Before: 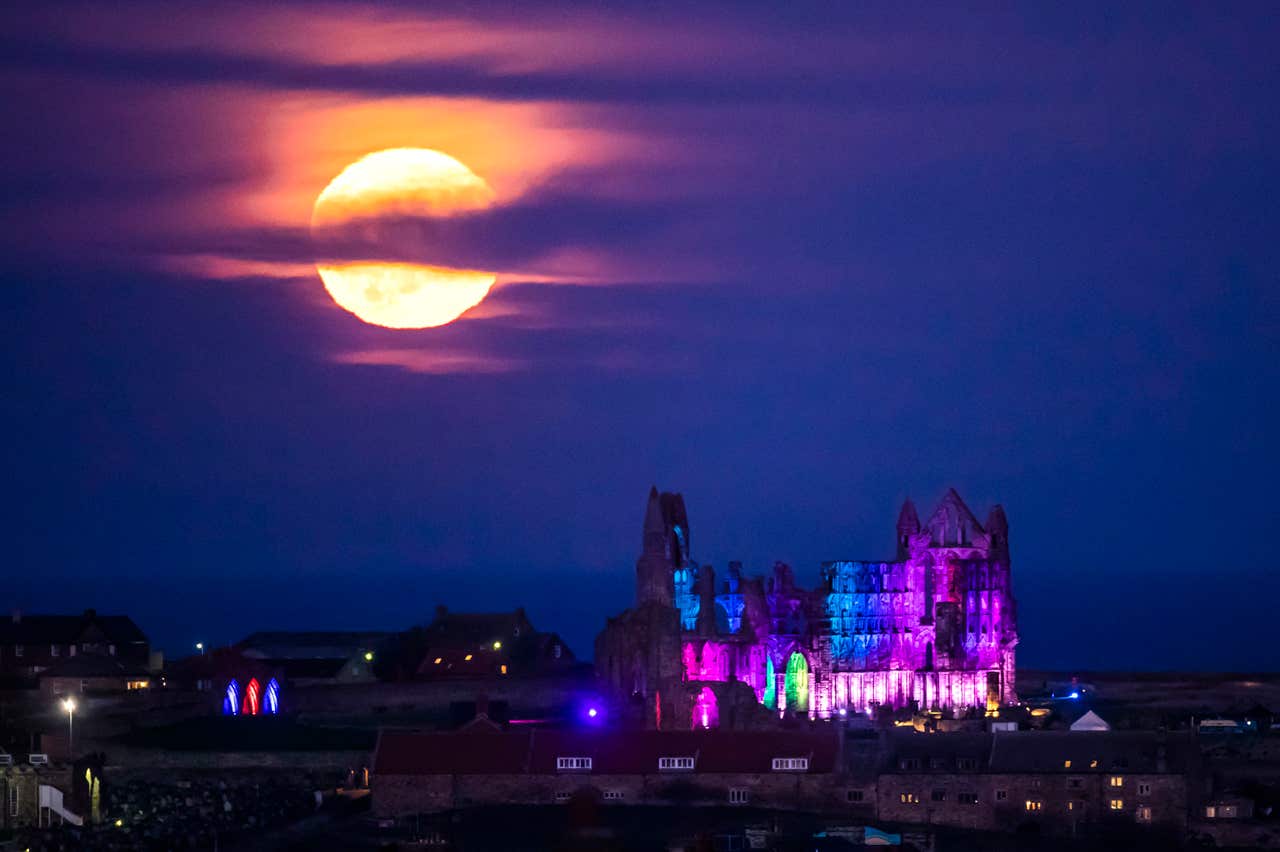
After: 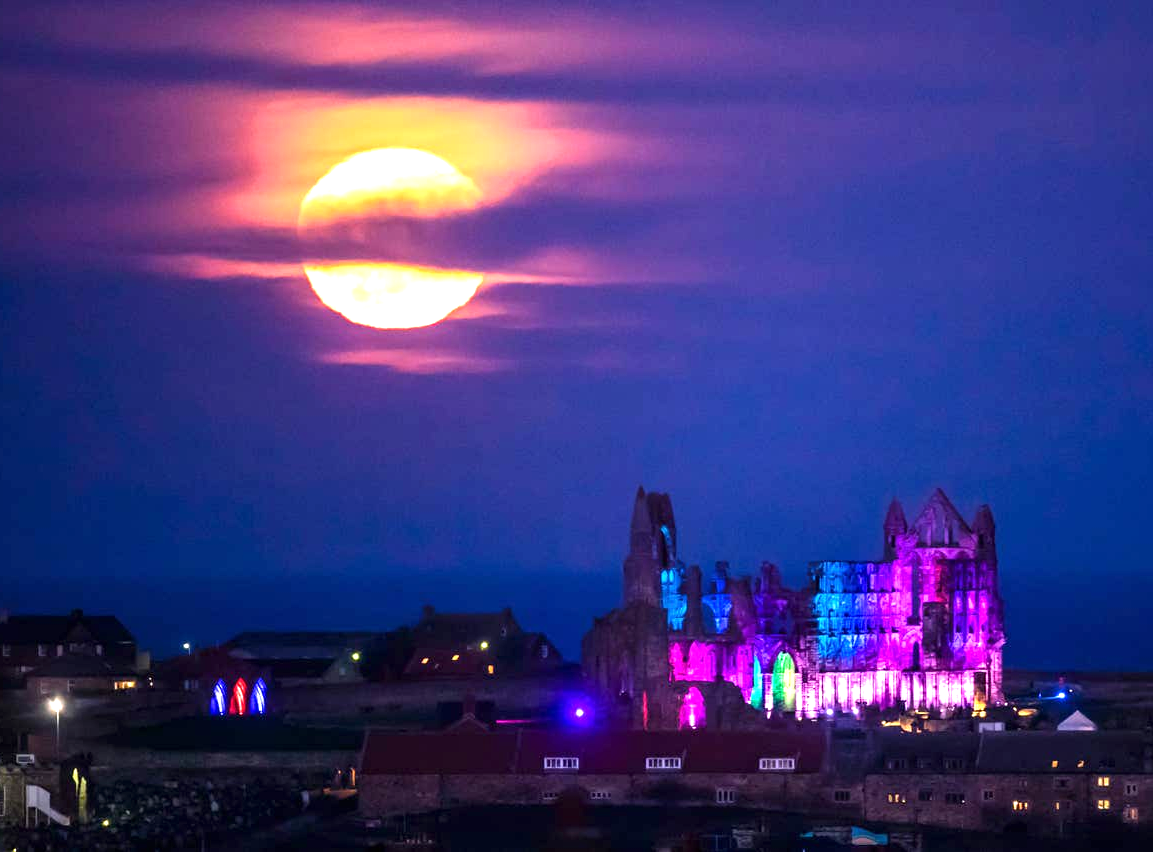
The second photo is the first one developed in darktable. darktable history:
crop and rotate: left 1.088%, right 8.807%
exposure: exposure 0.781 EV, compensate highlight preservation false
